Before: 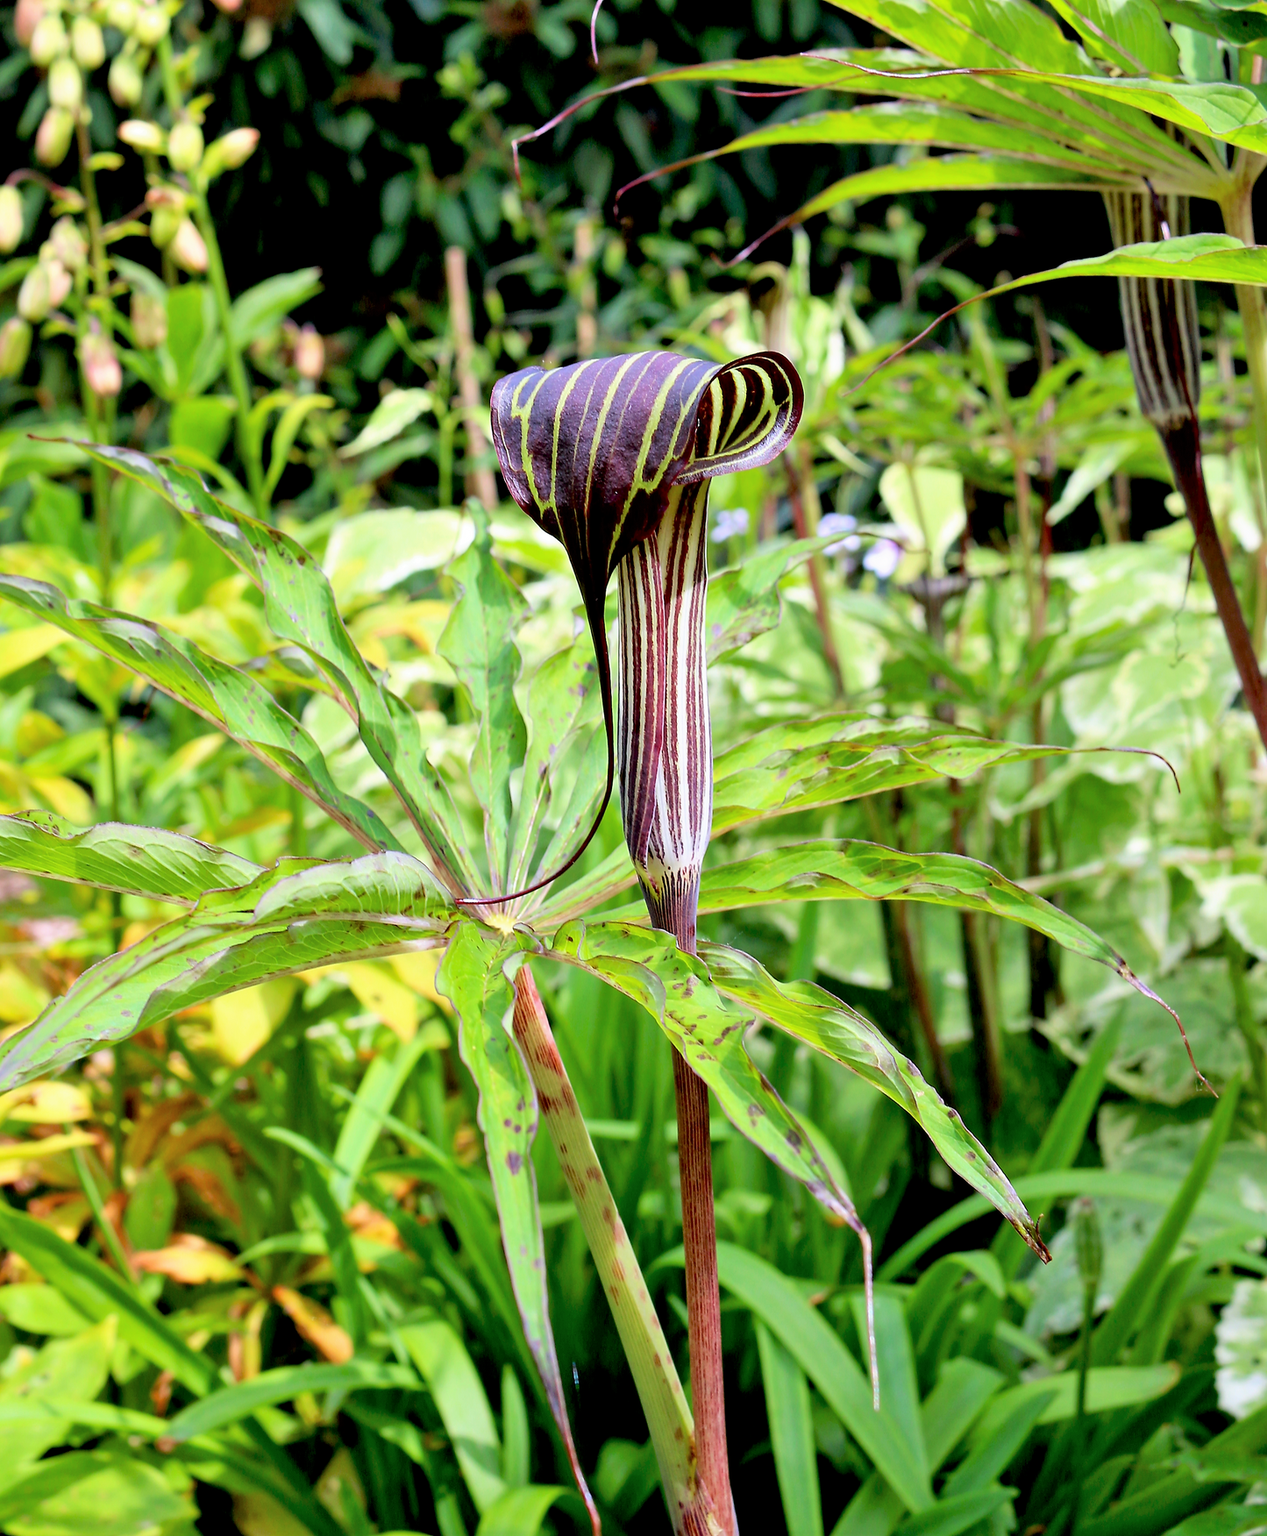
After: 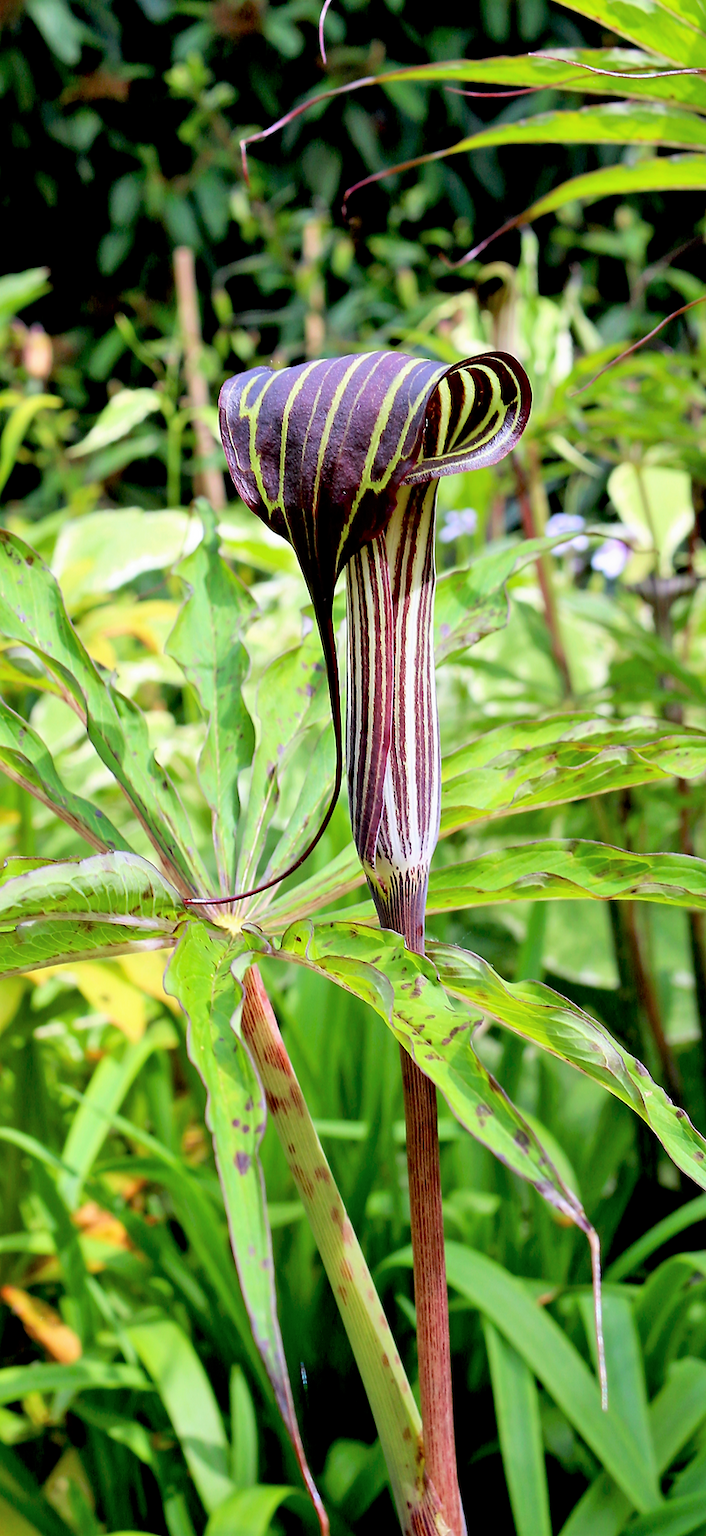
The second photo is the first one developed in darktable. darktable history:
crop: left 21.499%, right 22.659%
